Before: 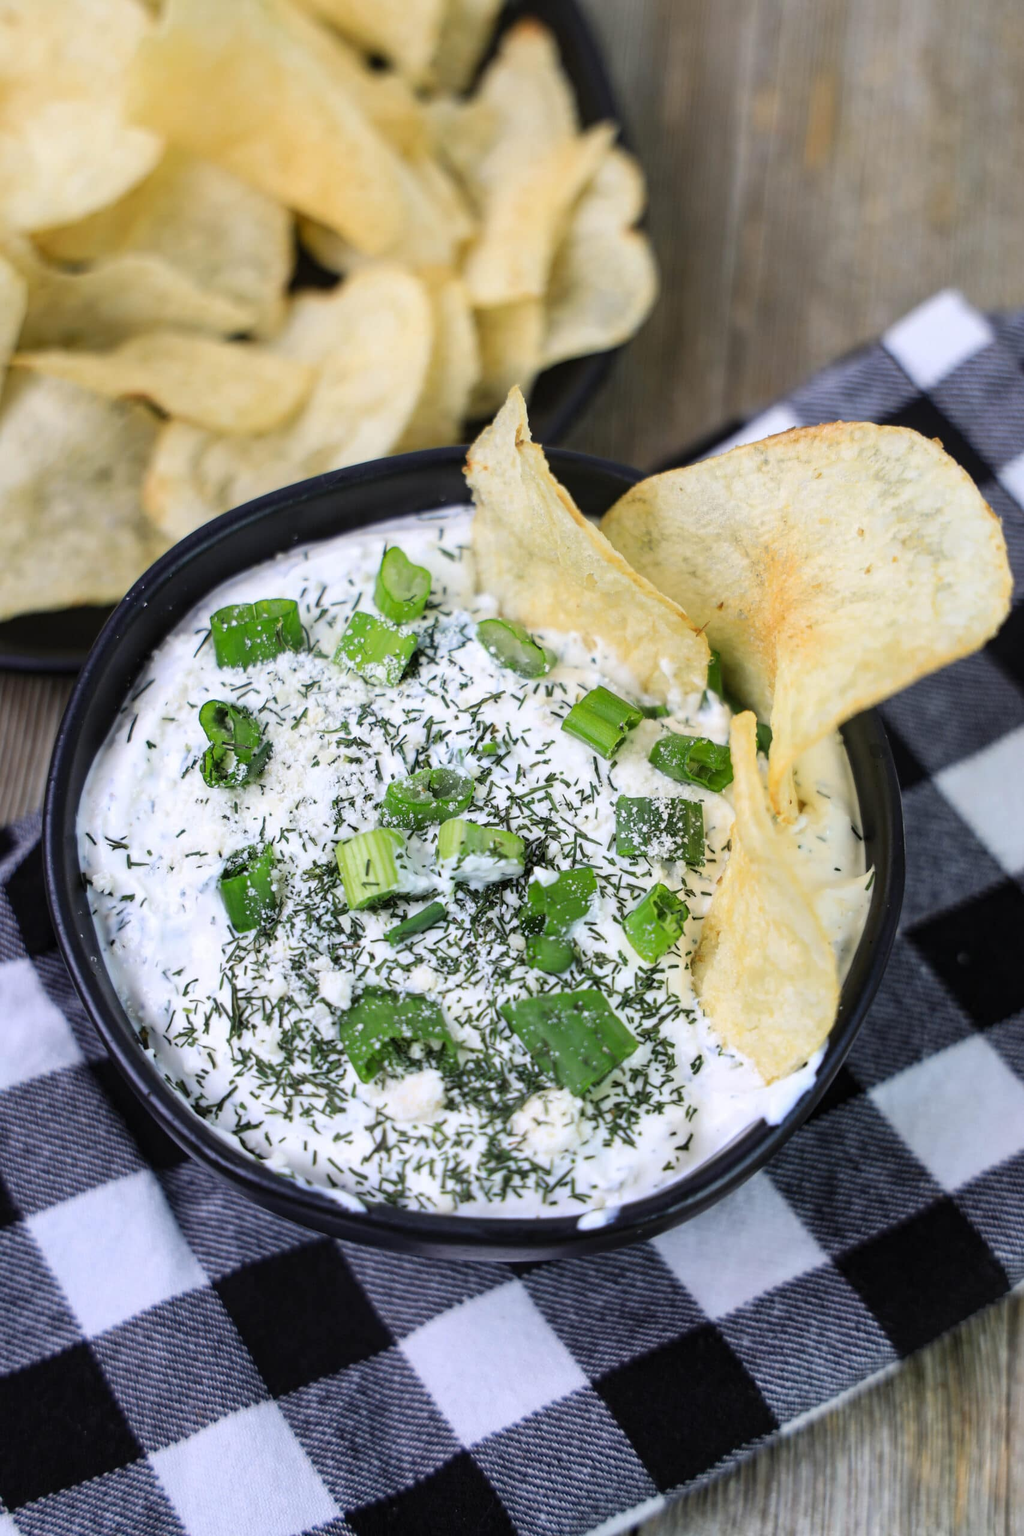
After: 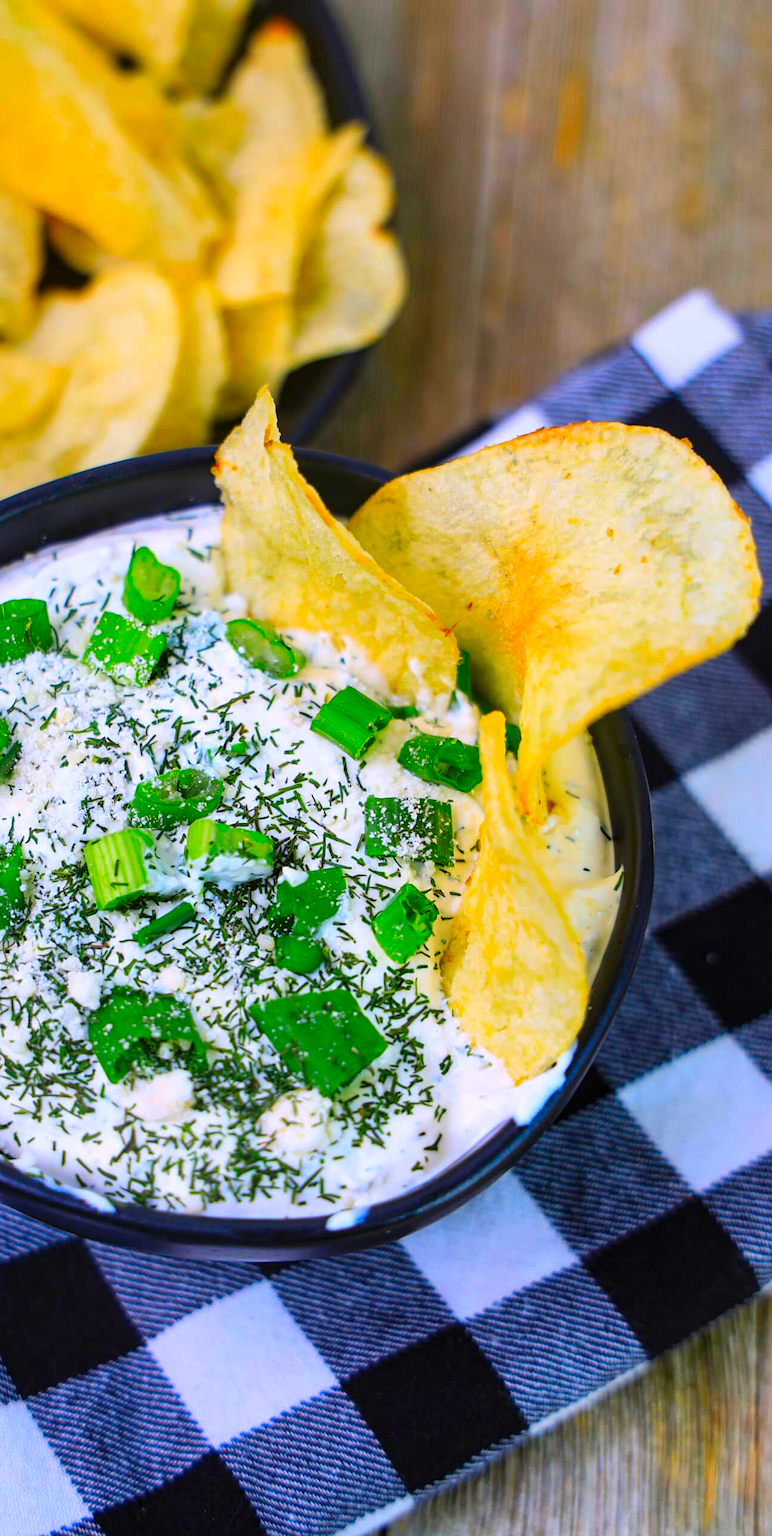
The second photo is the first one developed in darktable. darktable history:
sharpen: amount 0.202
crop and rotate: left 24.598%
color correction: highlights a* 1.55, highlights b* -1.89, saturation 2.54
